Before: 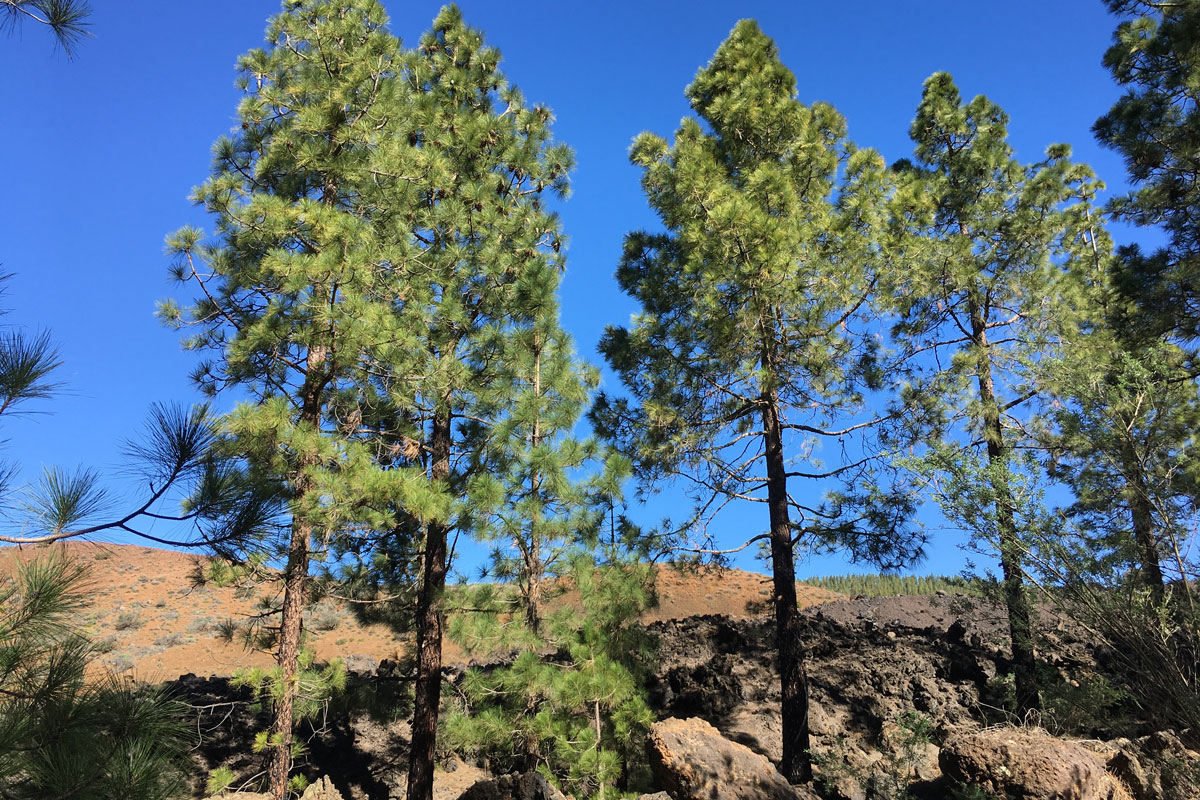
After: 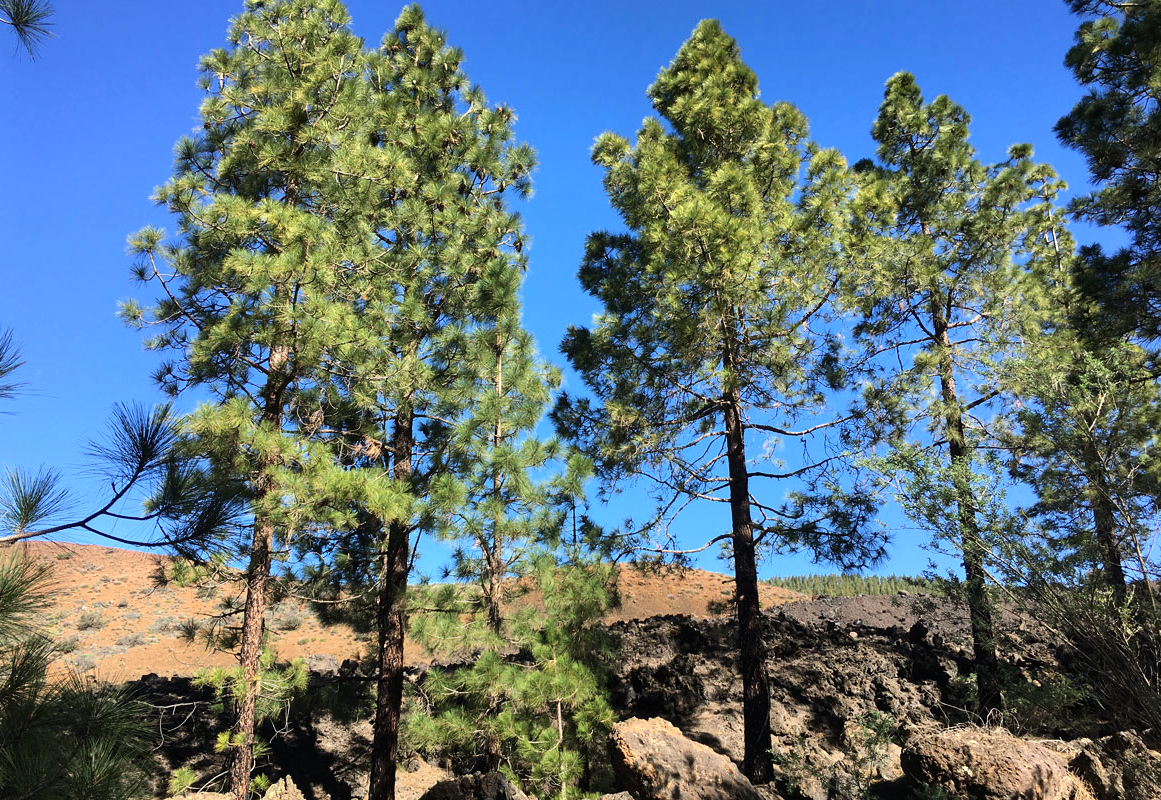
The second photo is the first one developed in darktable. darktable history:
tone equalizer: -8 EV -0.417 EV, -7 EV -0.389 EV, -6 EV -0.333 EV, -5 EV -0.222 EV, -3 EV 0.222 EV, -2 EV 0.333 EV, -1 EV 0.389 EV, +0 EV 0.417 EV, edges refinement/feathering 500, mask exposure compensation -1.57 EV, preserve details no
crop and rotate: left 3.238%
